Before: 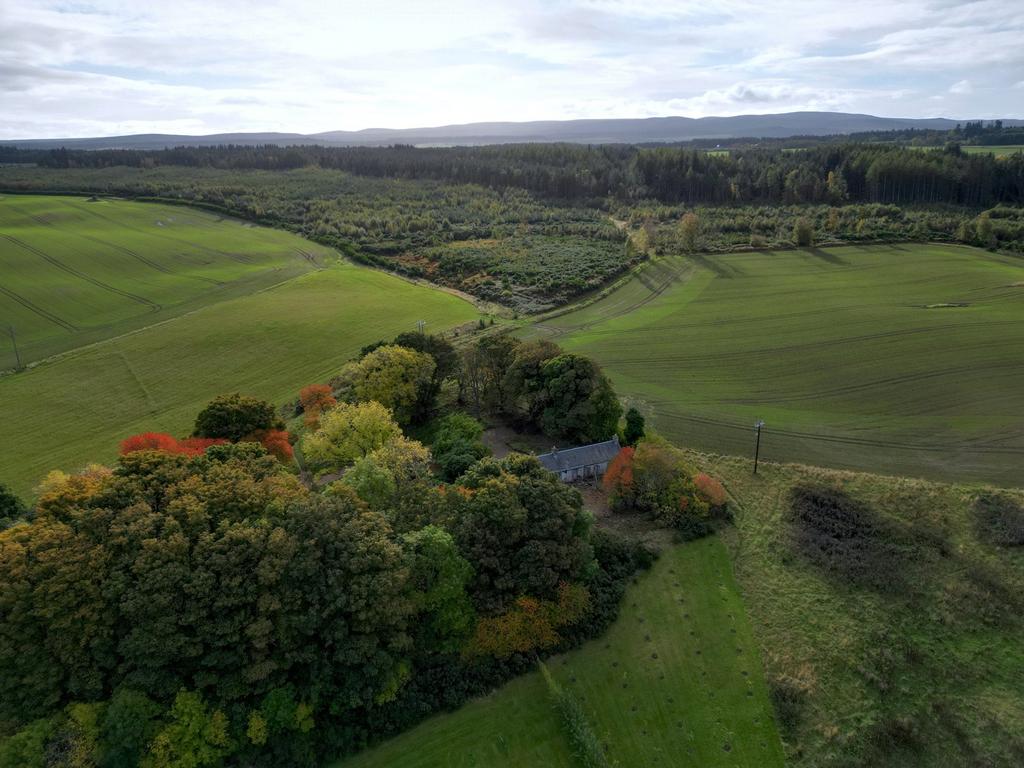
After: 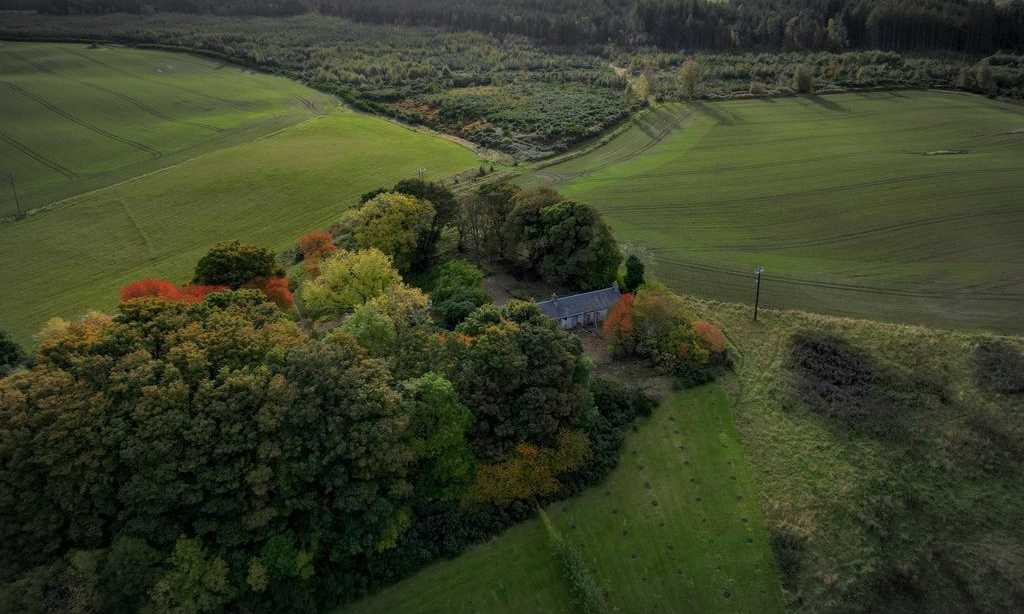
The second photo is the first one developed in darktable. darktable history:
crop and rotate: top 19.998%
vignetting: automatic ratio true
